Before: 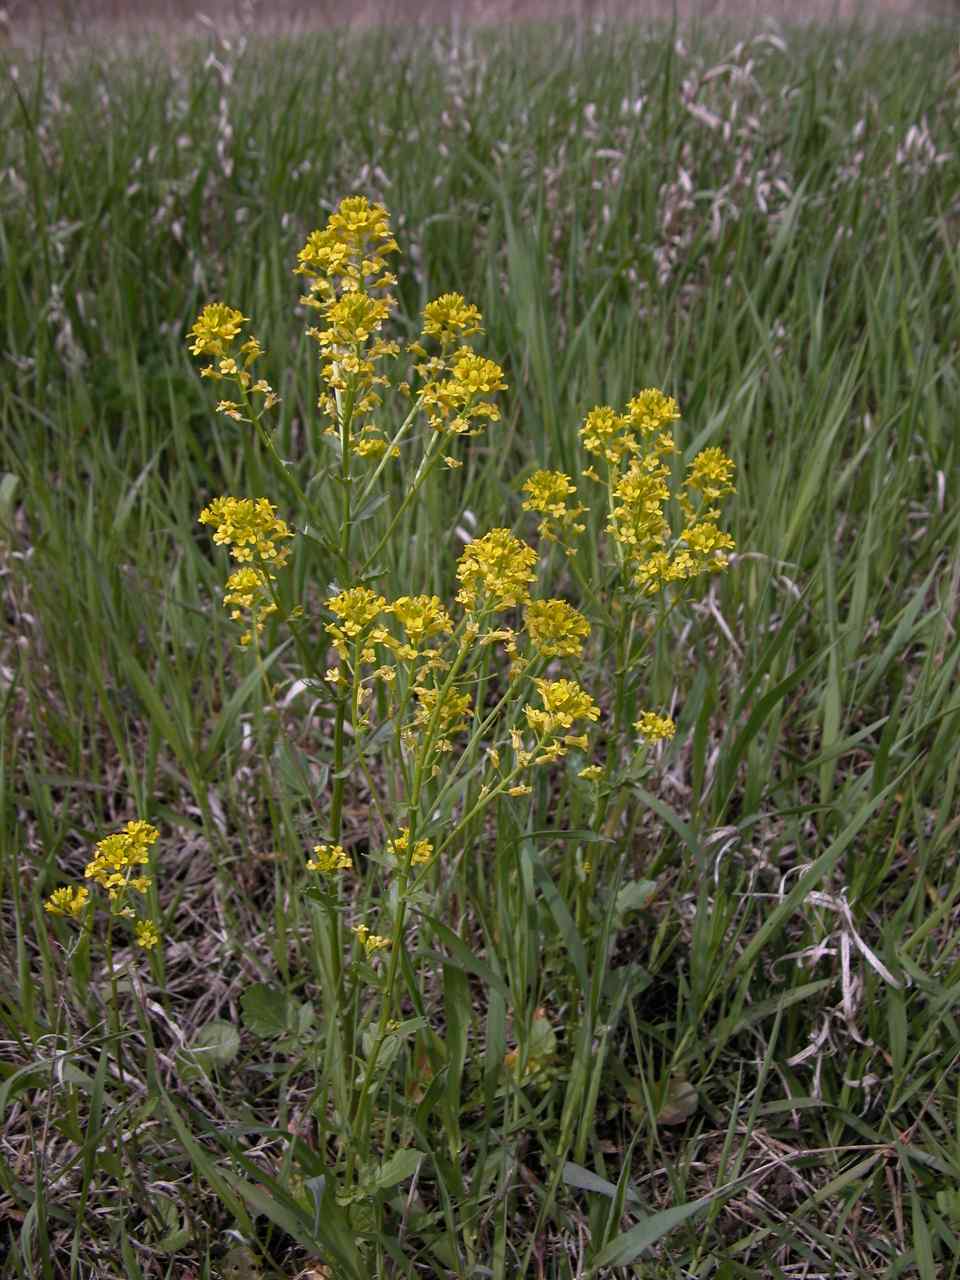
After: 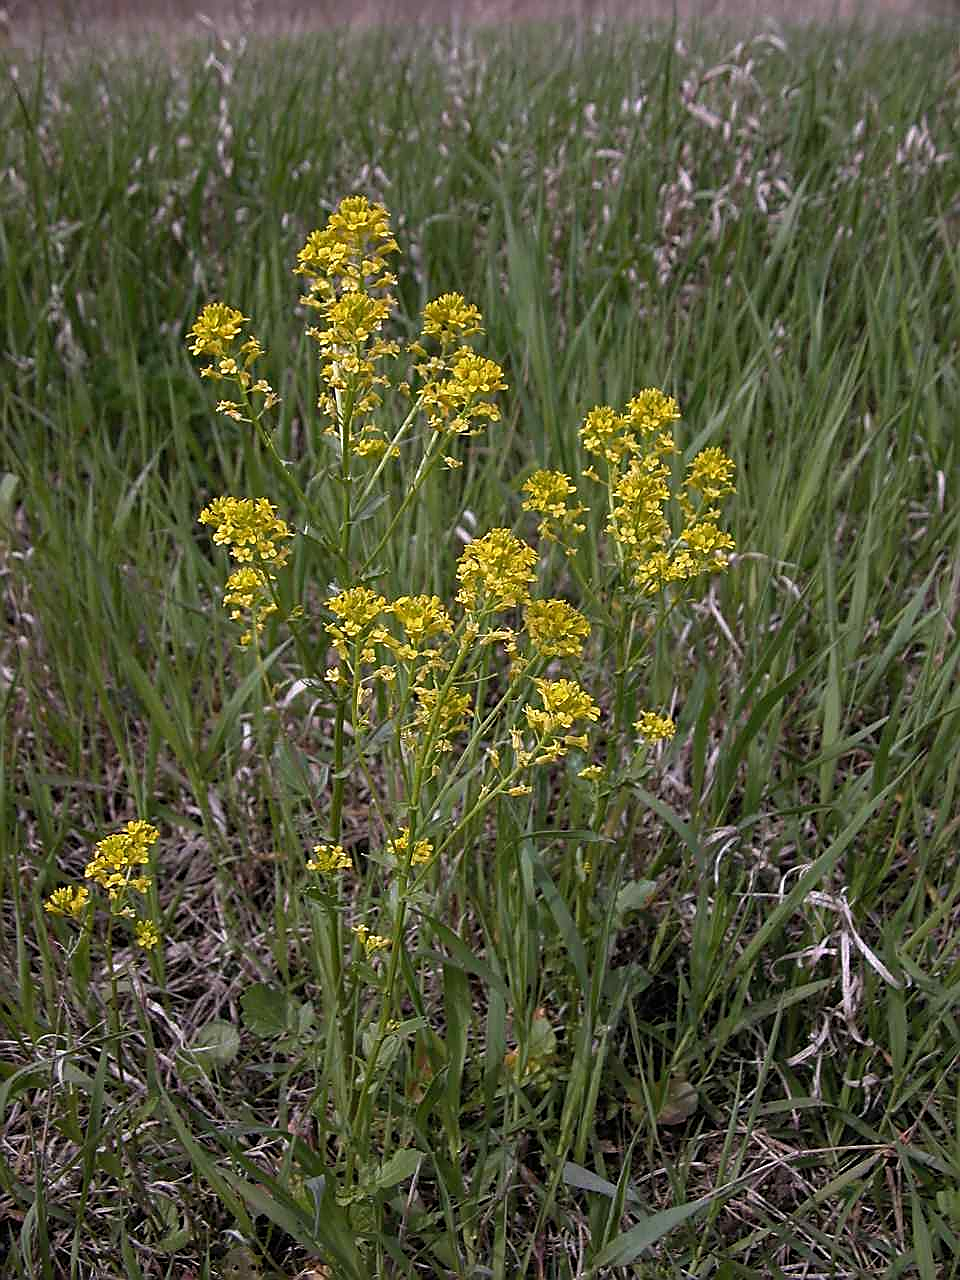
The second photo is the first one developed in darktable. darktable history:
sharpen: radius 1.403, amount 1.24, threshold 0.795
